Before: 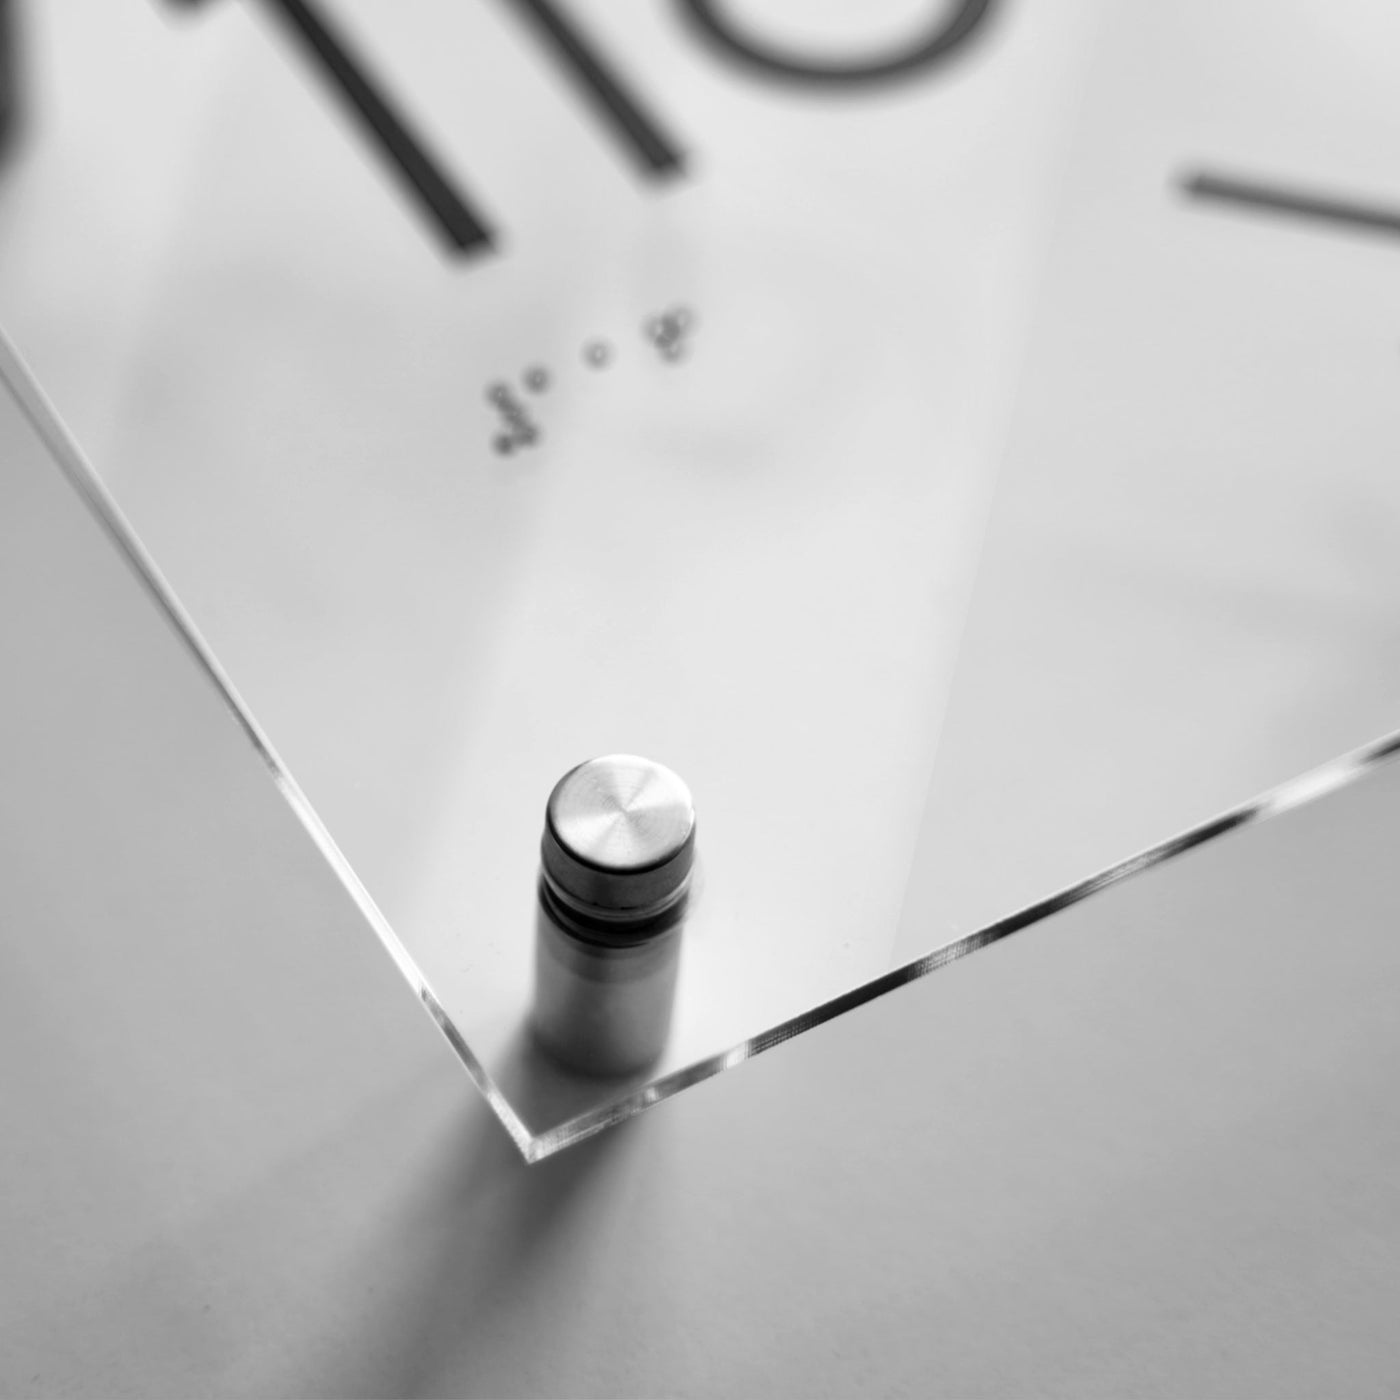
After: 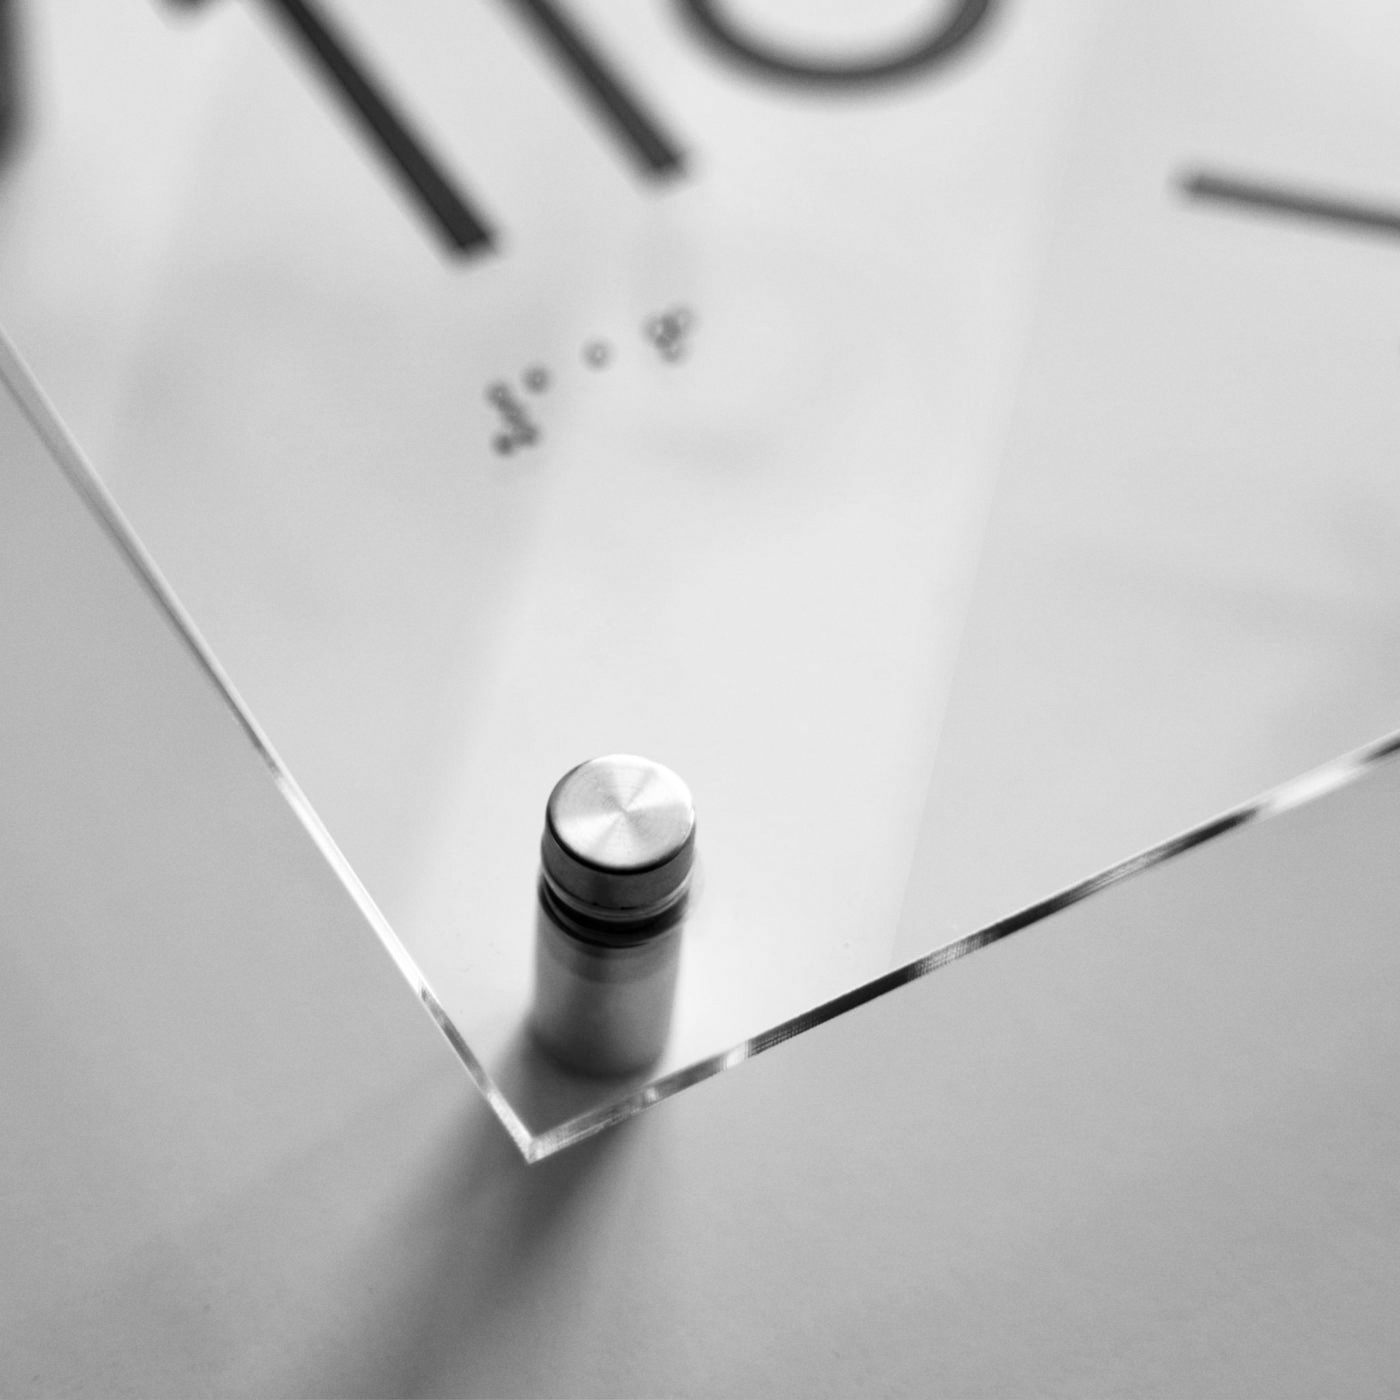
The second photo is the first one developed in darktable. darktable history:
exposure: exposure 0.02 EV, compensate highlight preservation false
grain: coarseness 14.57 ISO, strength 8.8%
tone equalizer: on, module defaults
